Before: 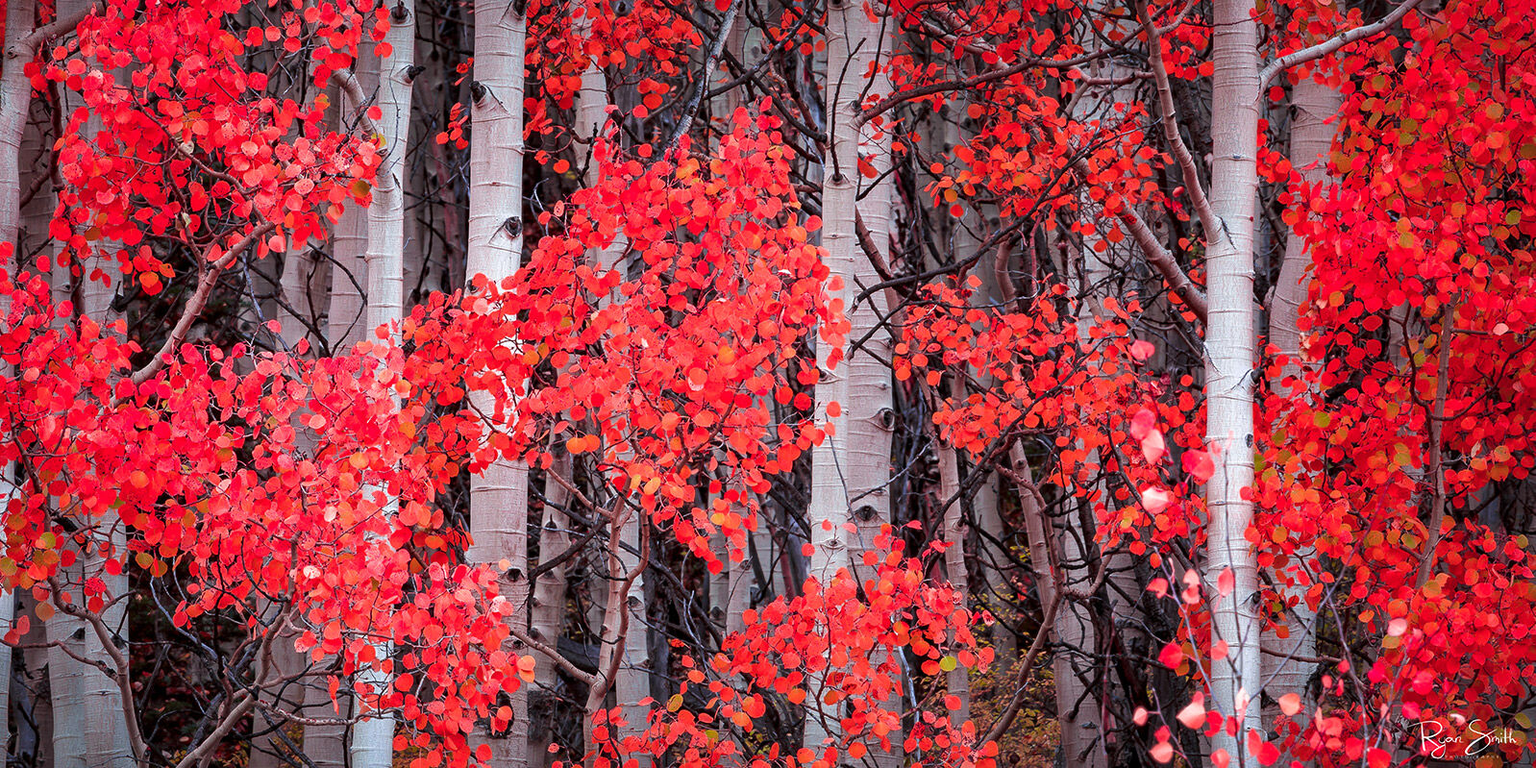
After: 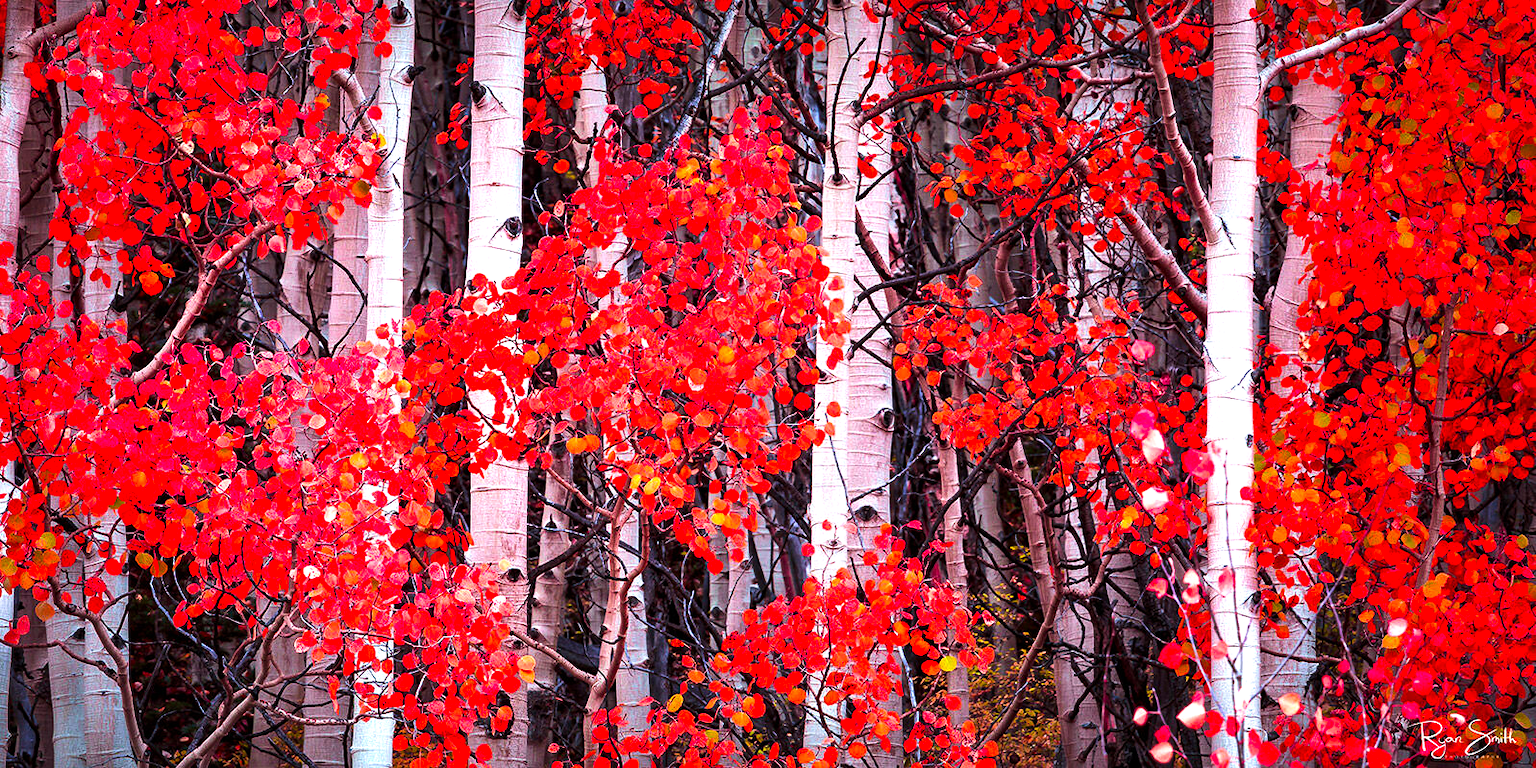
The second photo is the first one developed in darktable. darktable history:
velvia: on, module defaults
tone equalizer: -8 EV -0.75 EV, -7 EV -0.7 EV, -6 EV -0.6 EV, -5 EV -0.4 EV, -3 EV 0.4 EV, -2 EV 0.6 EV, -1 EV 0.7 EV, +0 EV 0.75 EV, edges refinement/feathering 500, mask exposure compensation -1.57 EV, preserve details no
color balance rgb: perceptual saturation grading › global saturation 36%, perceptual brilliance grading › global brilliance 10%, global vibrance 20%
